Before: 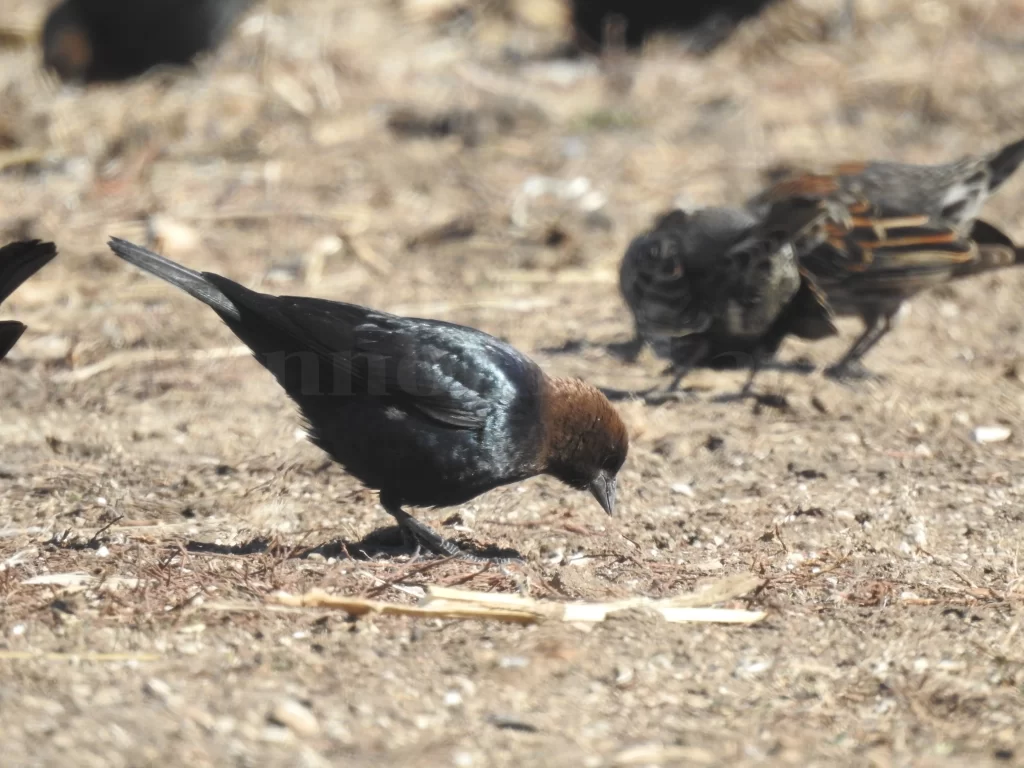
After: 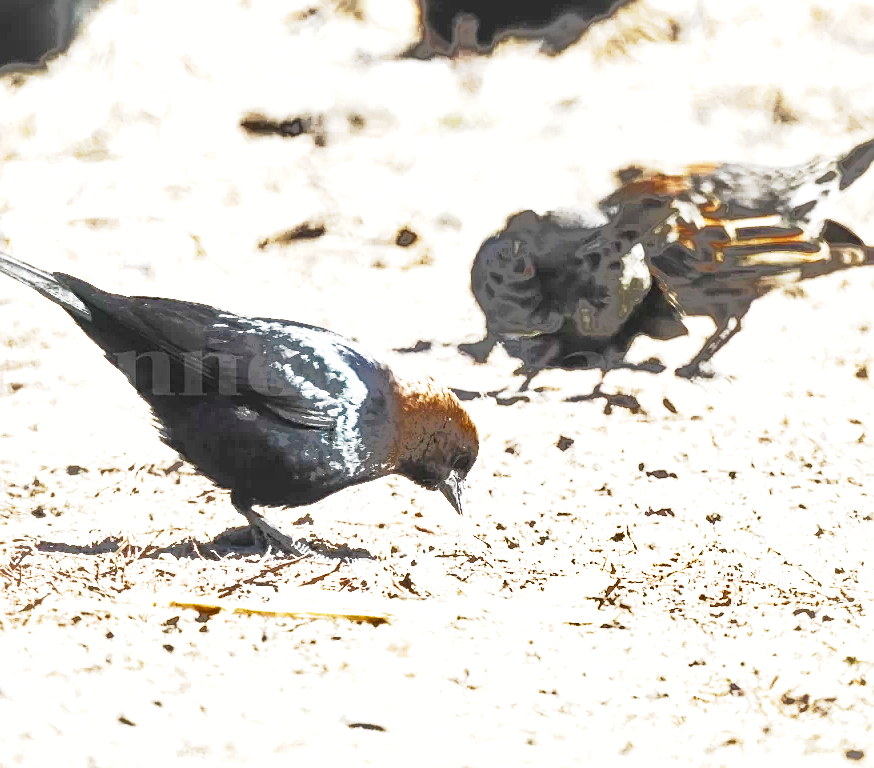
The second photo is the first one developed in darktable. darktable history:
base curve: curves: ch0 [(0, 0) (0.028, 0.03) (0.121, 0.232) (0.46, 0.748) (0.859, 0.968) (1, 1)], preserve colors none
tone equalizer: -8 EV -0.417 EV, -7 EV -0.389 EV, -6 EV -0.333 EV, -5 EV -0.222 EV, -3 EV 0.222 EV, -2 EV 0.333 EV, -1 EV 0.389 EV, +0 EV 0.417 EV, edges refinement/feathering 500, mask exposure compensation -1.57 EV, preserve details no
sharpen: radius 1.967
tone curve: curves: ch0 [(0, 0) (0.003, 0.022) (0.011, 0.025) (0.025, 0.025) (0.044, 0.029) (0.069, 0.042) (0.1, 0.068) (0.136, 0.118) (0.177, 0.176) (0.224, 0.233) (0.277, 0.299) (0.335, 0.371) (0.399, 0.448) (0.468, 0.526) (0.543, 0.605) (0.623, 0.684) (0.709, 0.775) (0.801, 0.869) (0.898, 0.957) (1, 1)], preserve colors none
exposure: exposure 1 EV, compensate highlight preservation false
shadows and highlights: shadows 38.43, highlights -74.54
contrast brightness saturation: saturation -0.05
crop and rotate: left 14.584%
